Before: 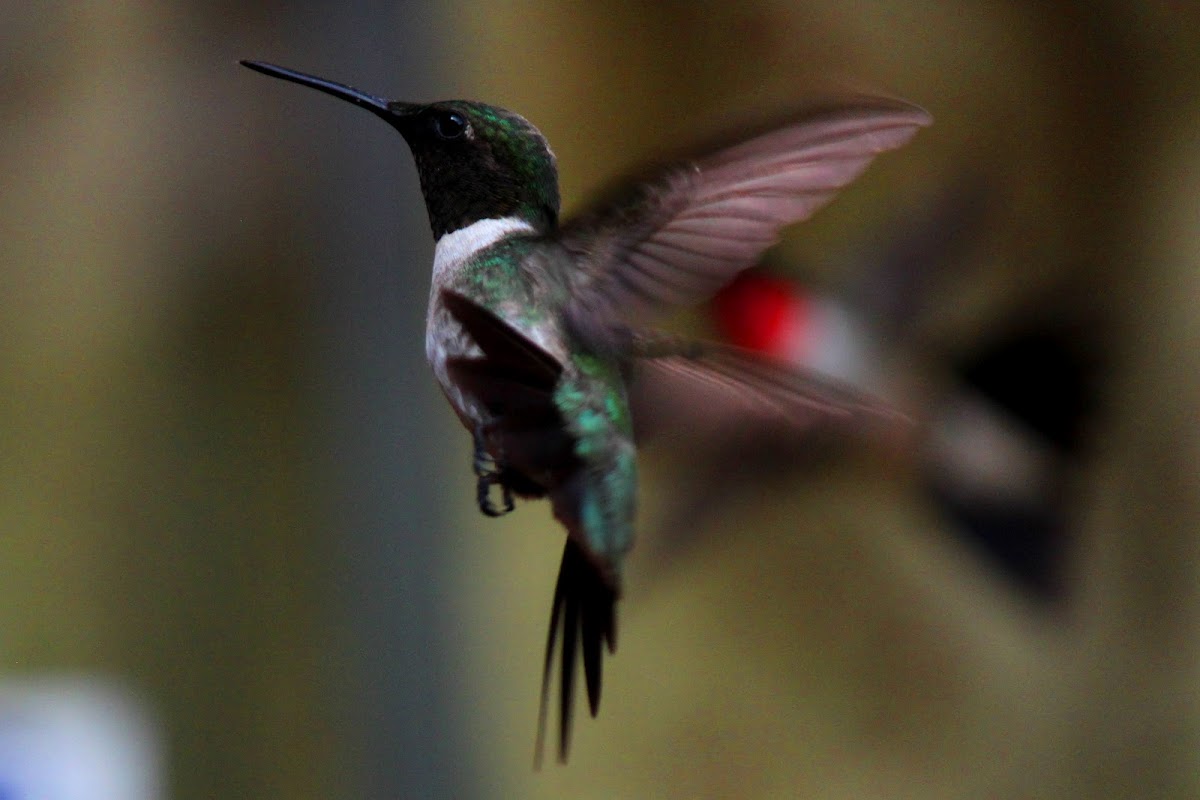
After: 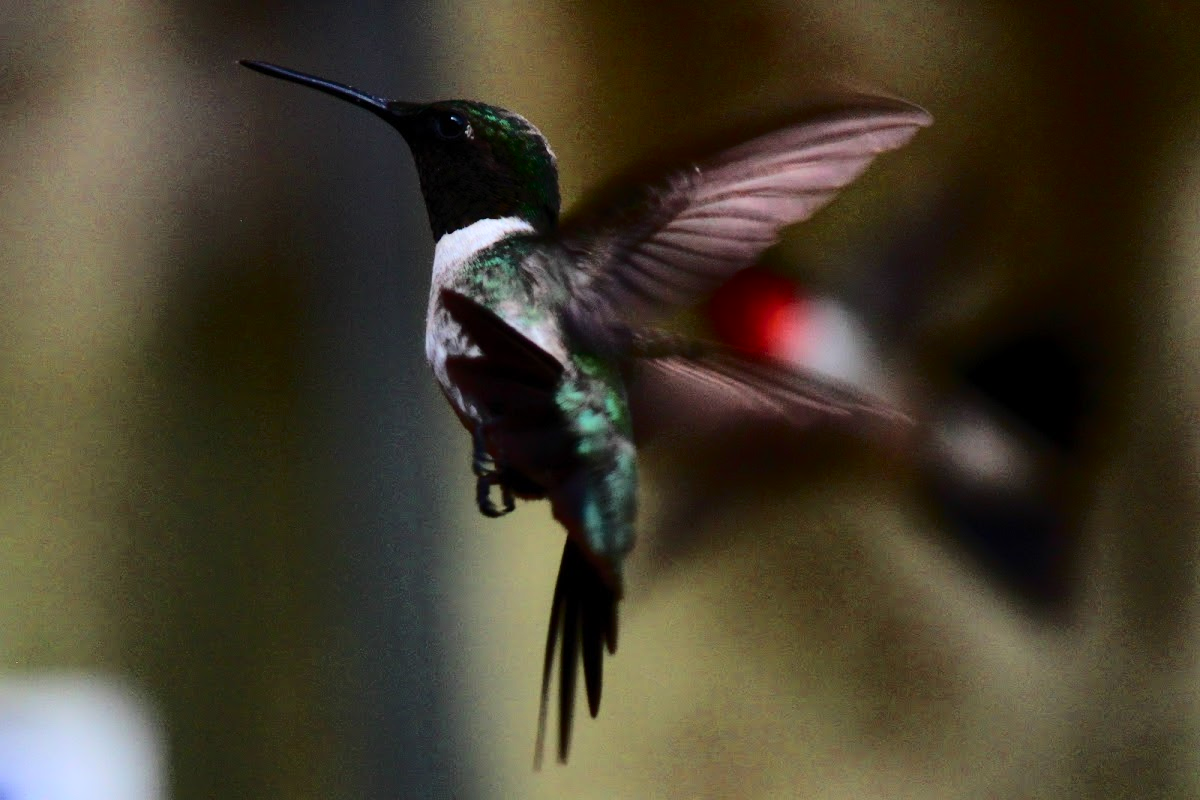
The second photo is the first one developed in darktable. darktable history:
tone curve: curves: ch0 [(0, 0) (0.003, 0.003) (0.011, 0.009) (0.025, 0.018) (0.044, 0.027) (0.069, 0.034) (0.1, 0.043) (0.136, 0.056) (0.177, 0.084) (0.224, 0.138) (0.277, 0.203) (0.335, 0.329) (0.399, 0.451) (0.468, 0.572) (0.543, 0.671) (0.623, 0.754) (0.709, 0.821) (0.801, 0.88) (0.898, 0.938) (1, 1)], color space Lab, independent channels, preserve colors none
